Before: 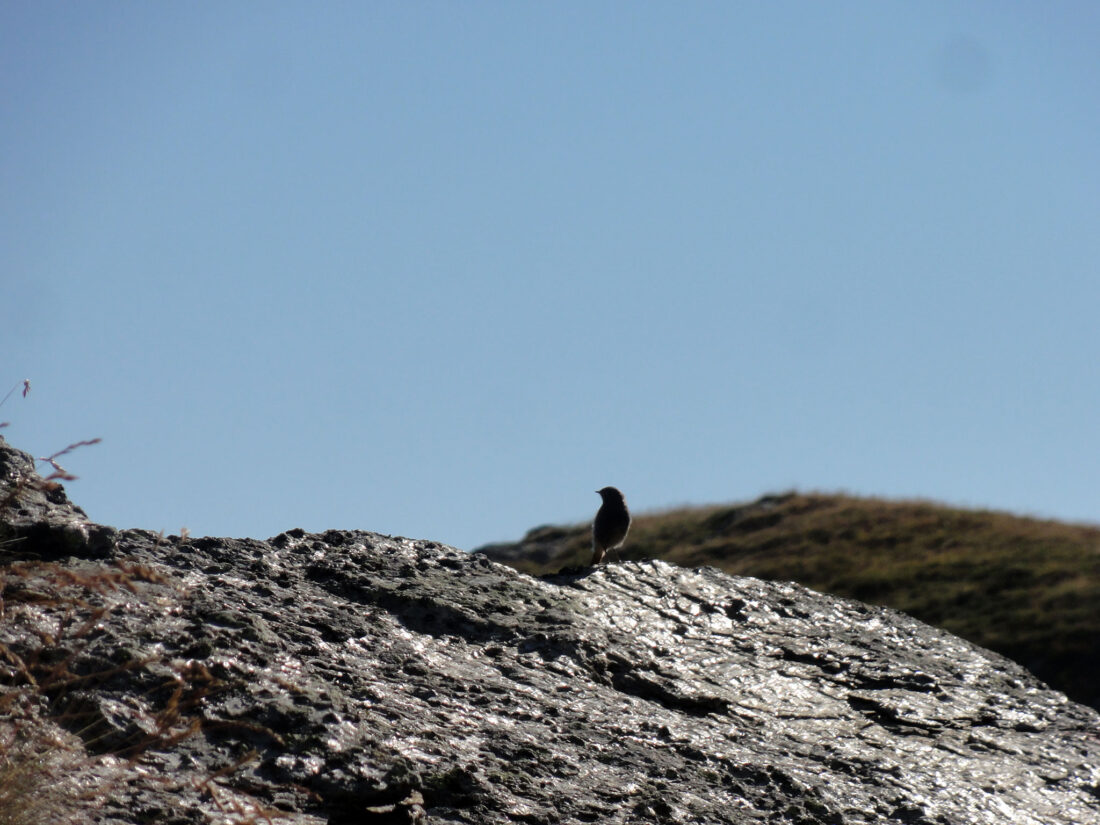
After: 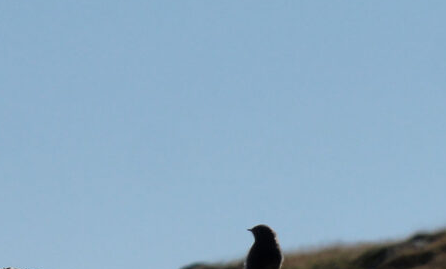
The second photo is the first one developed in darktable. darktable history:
crop: left 31.697%, top 31.804%, right 27.714%, bottom 35.541%
